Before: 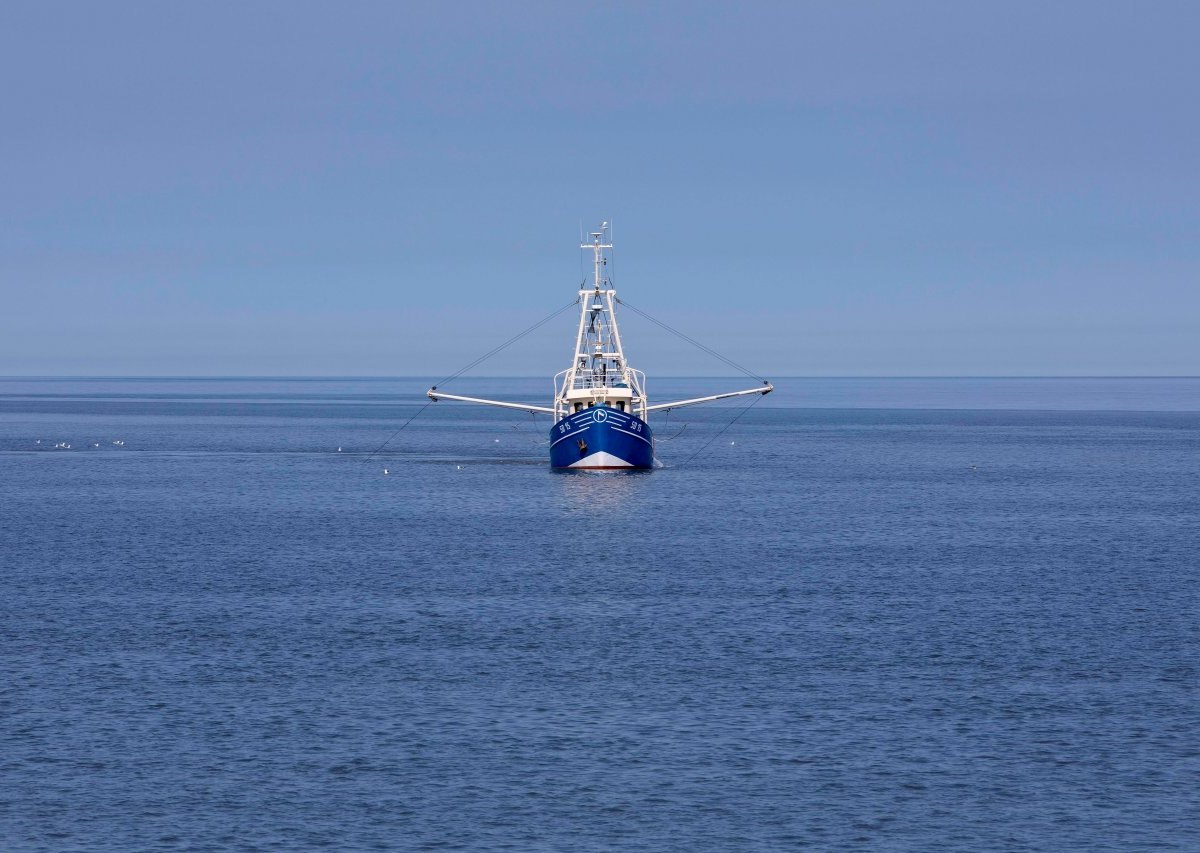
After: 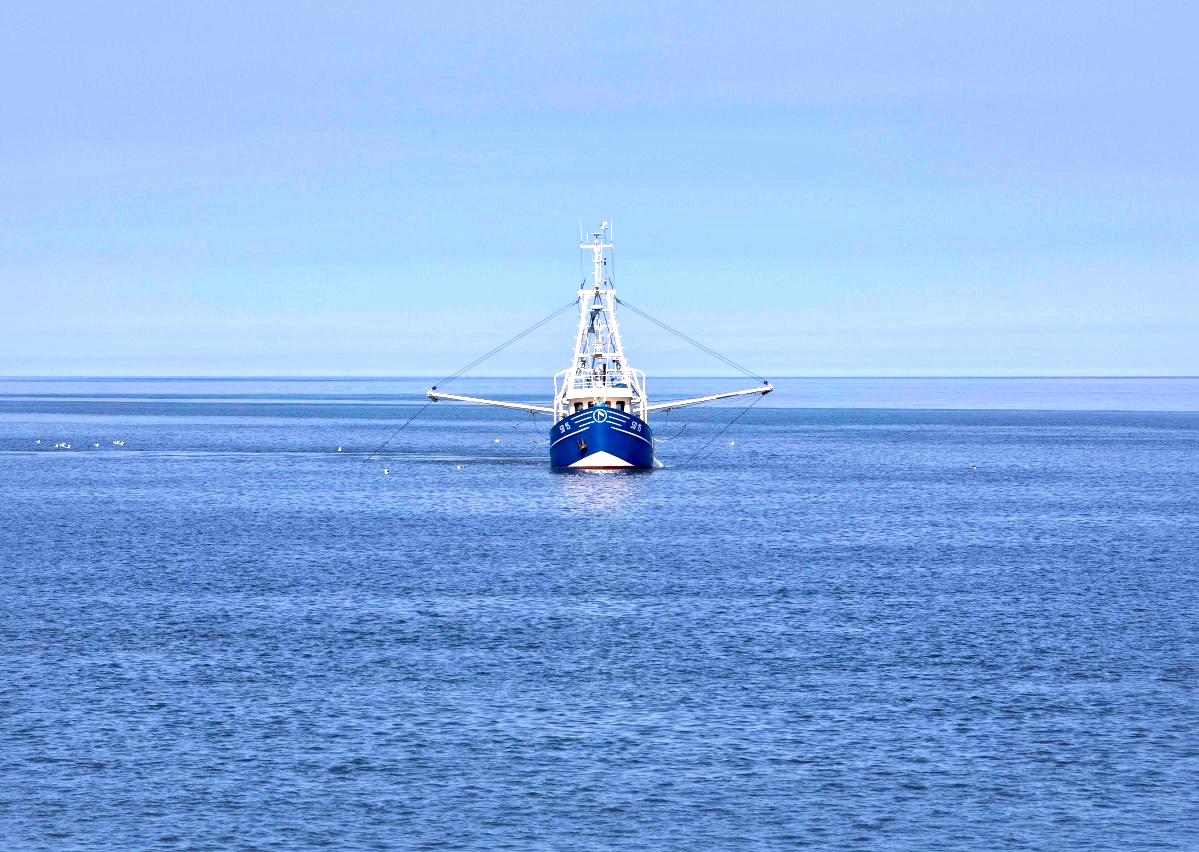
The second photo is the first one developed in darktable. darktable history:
local contrast: mode bilateral grid, contrast 20, coarseness 50, detail 162%, midtone range 0.2
exposure: black level correction 0, exposure 1.097 EV, compensate highlight preservation false
velvia: on, module defaults
crop: left 0.063%
